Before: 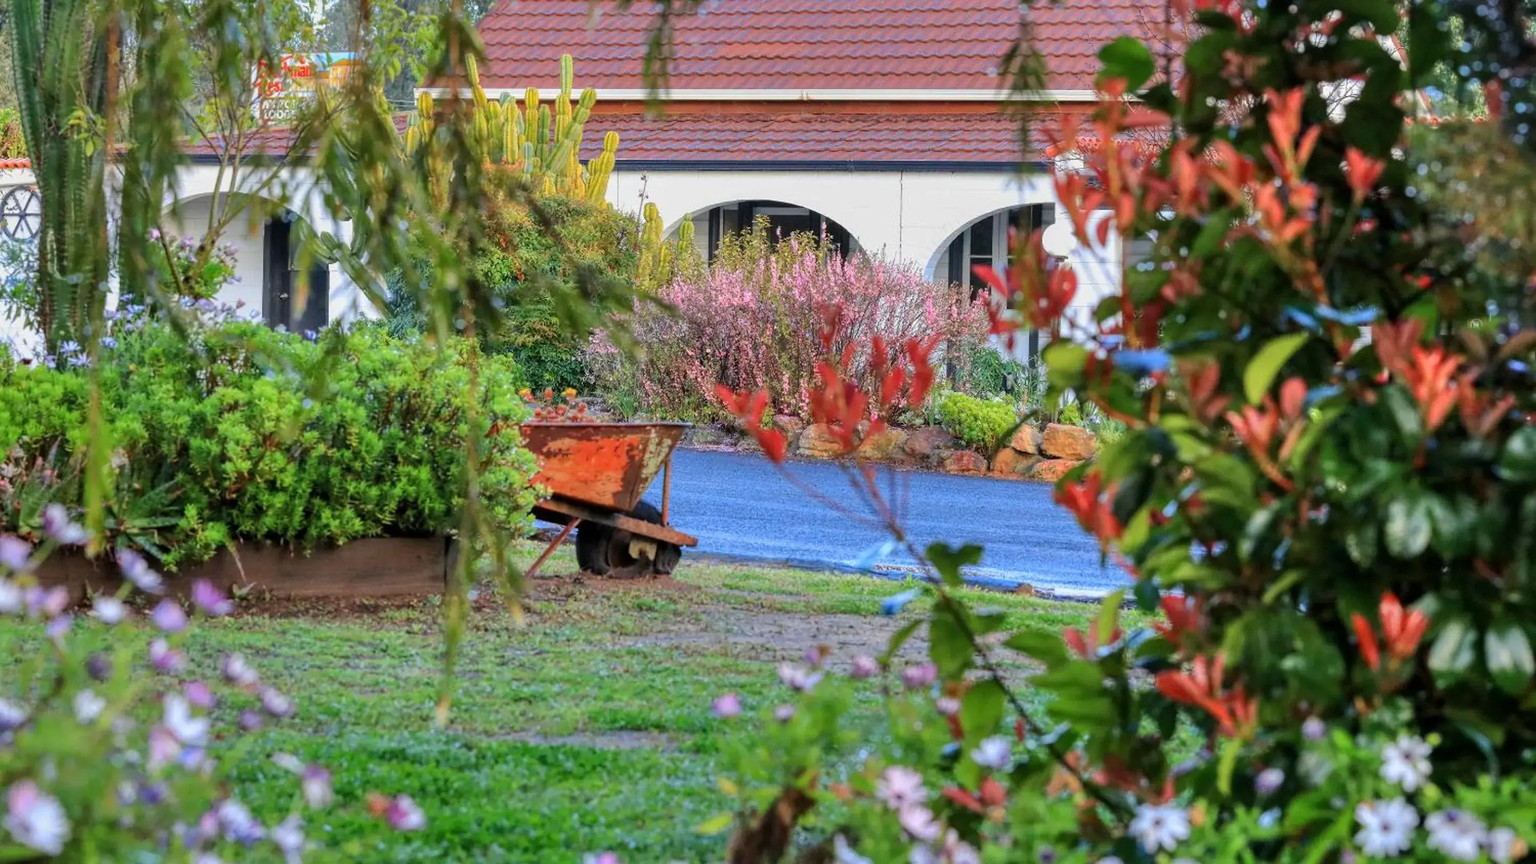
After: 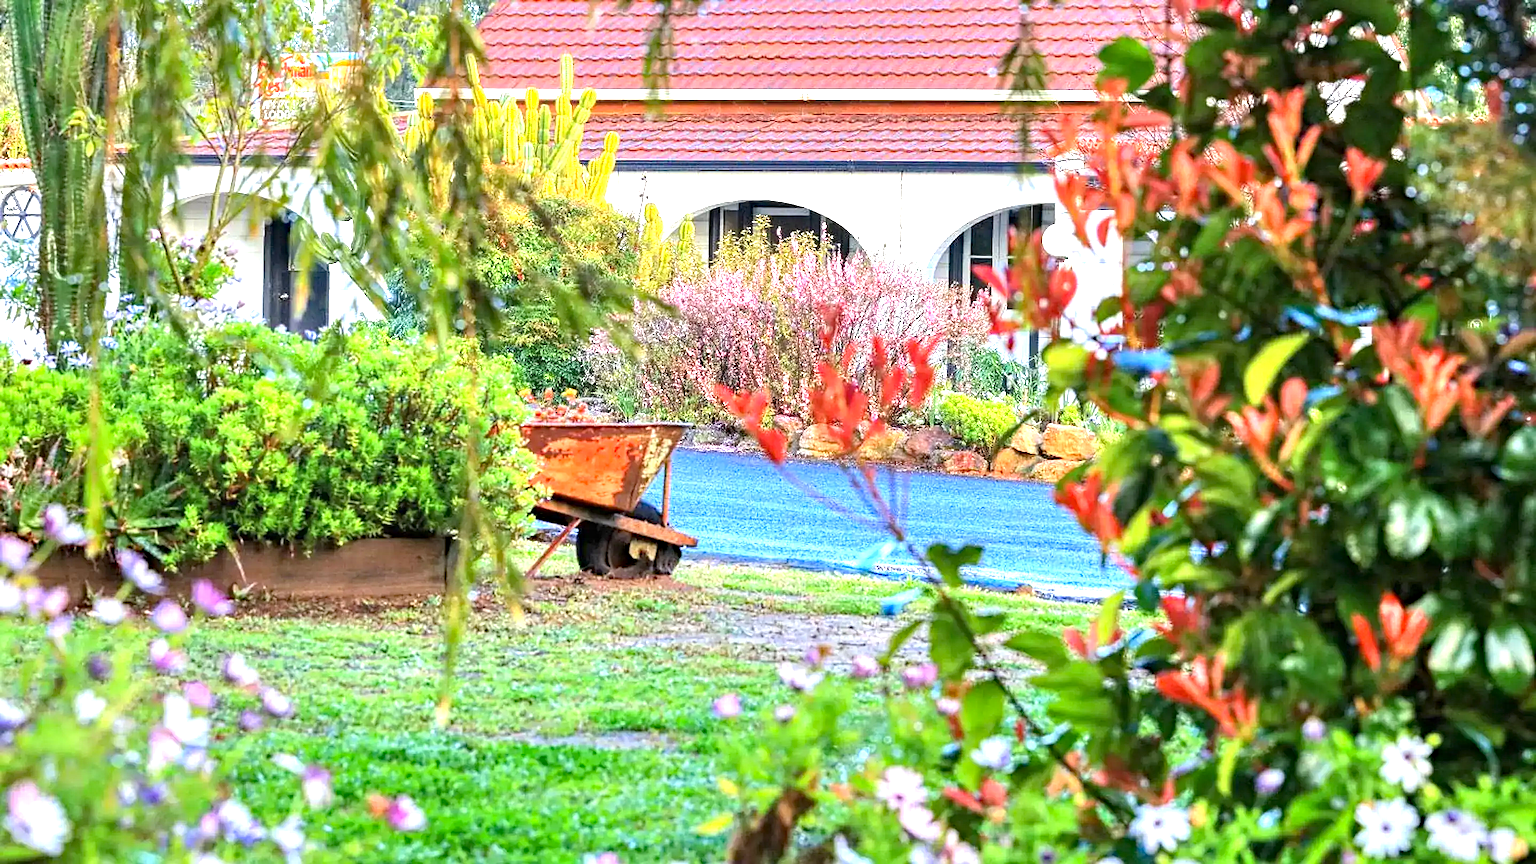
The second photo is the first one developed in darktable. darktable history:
exposure: black level correction 0, exposure 1.464 EV, compensate highlight preservation false
haze removal: strength 0.285, distance 0.249, compatibility mode true, adaptive false
sharpen: on, module defaults
